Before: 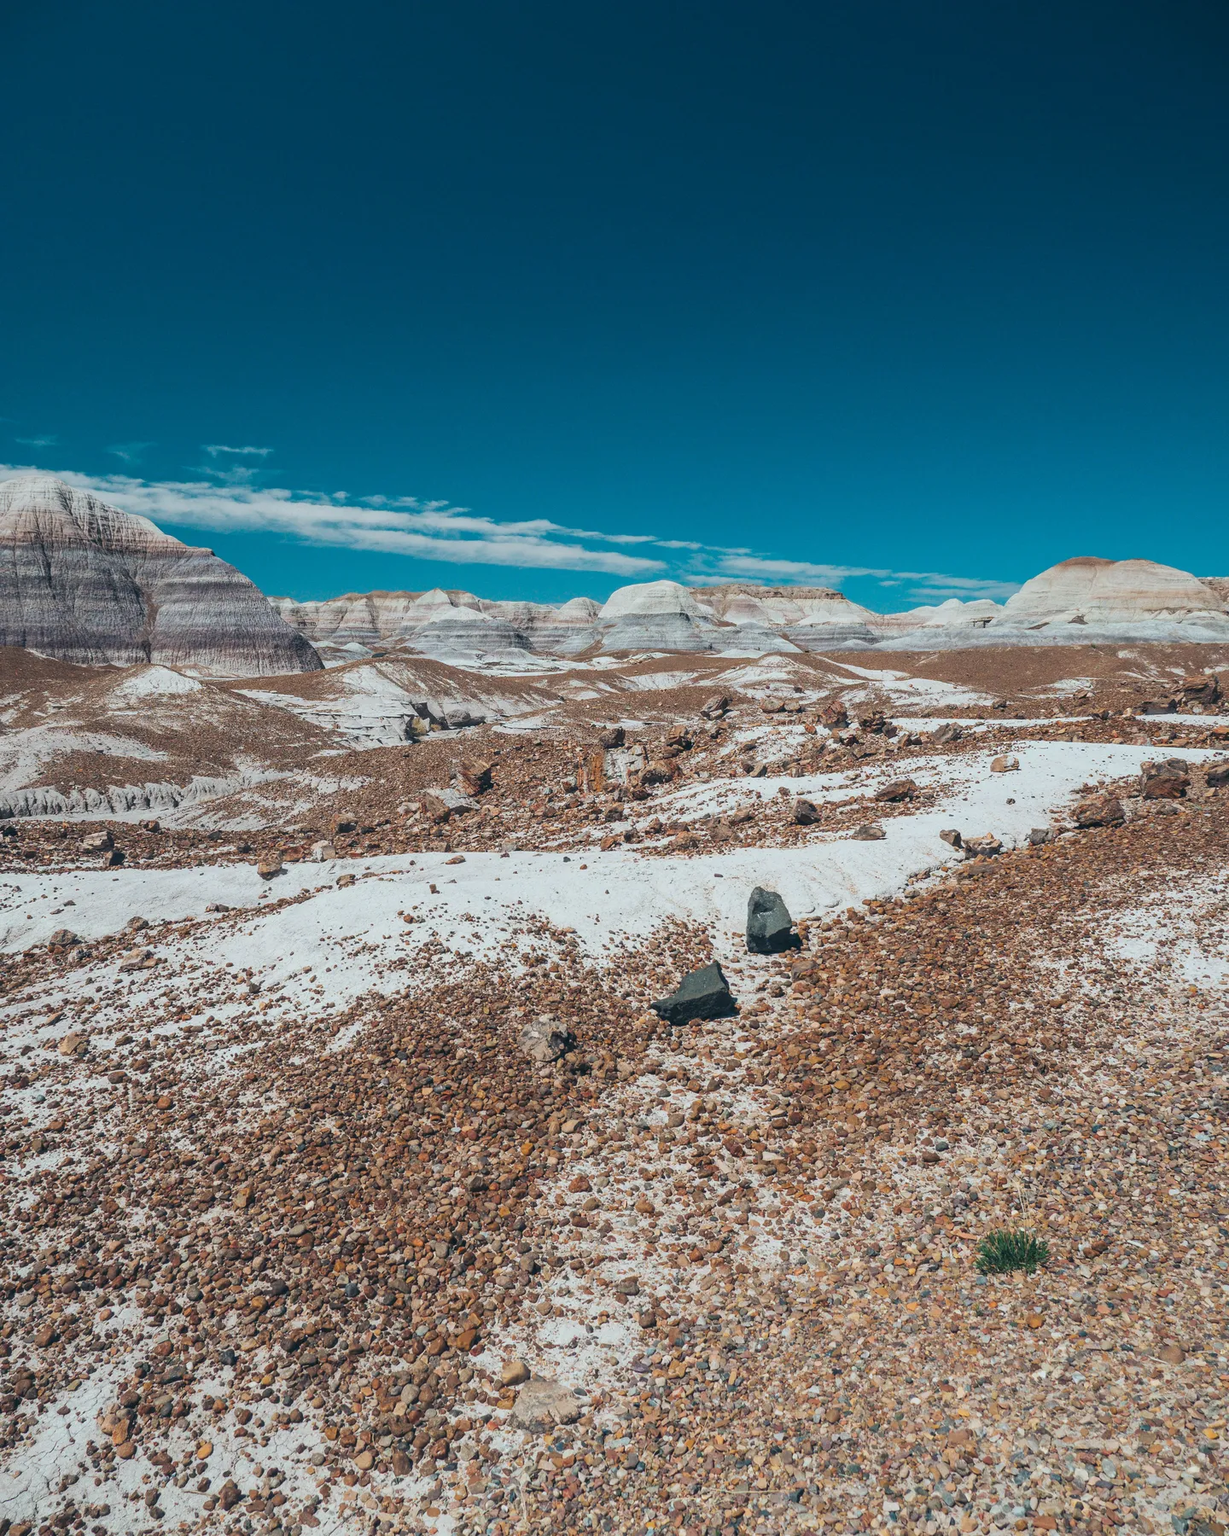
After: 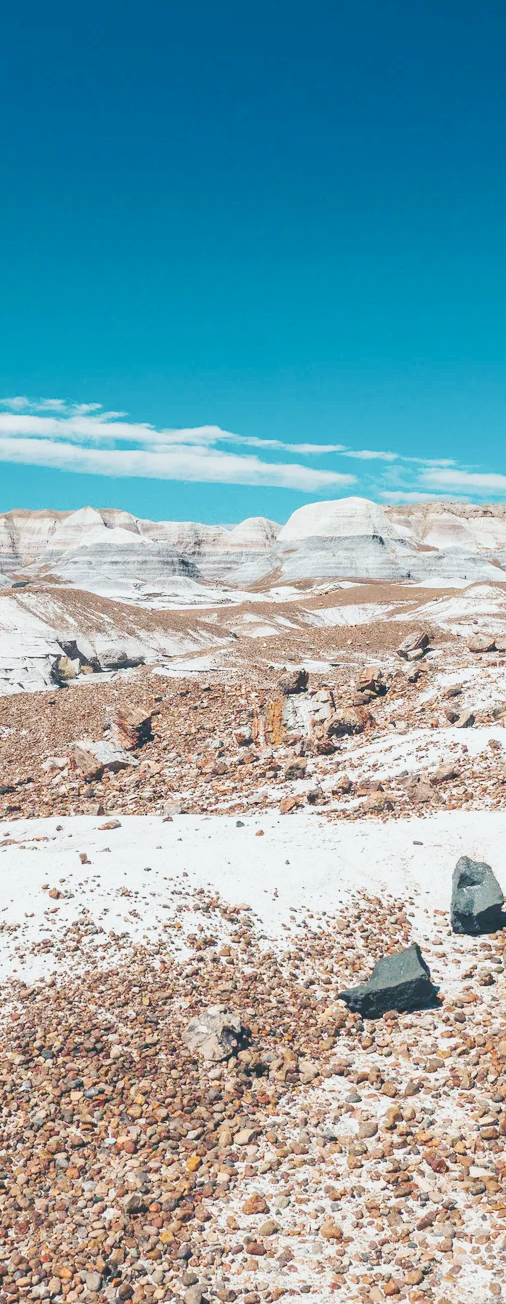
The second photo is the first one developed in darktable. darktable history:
crop and rotate: left 29.476%, top 10.214%, right 35.32%, bottom 17.333%
base curve: curves: ch0 [(0, 0.007) (0.028, 0.063) (0.121, 0.311) (0.46, 0.743) (0.859, 0.957) (1, 1)], preserve colors none
